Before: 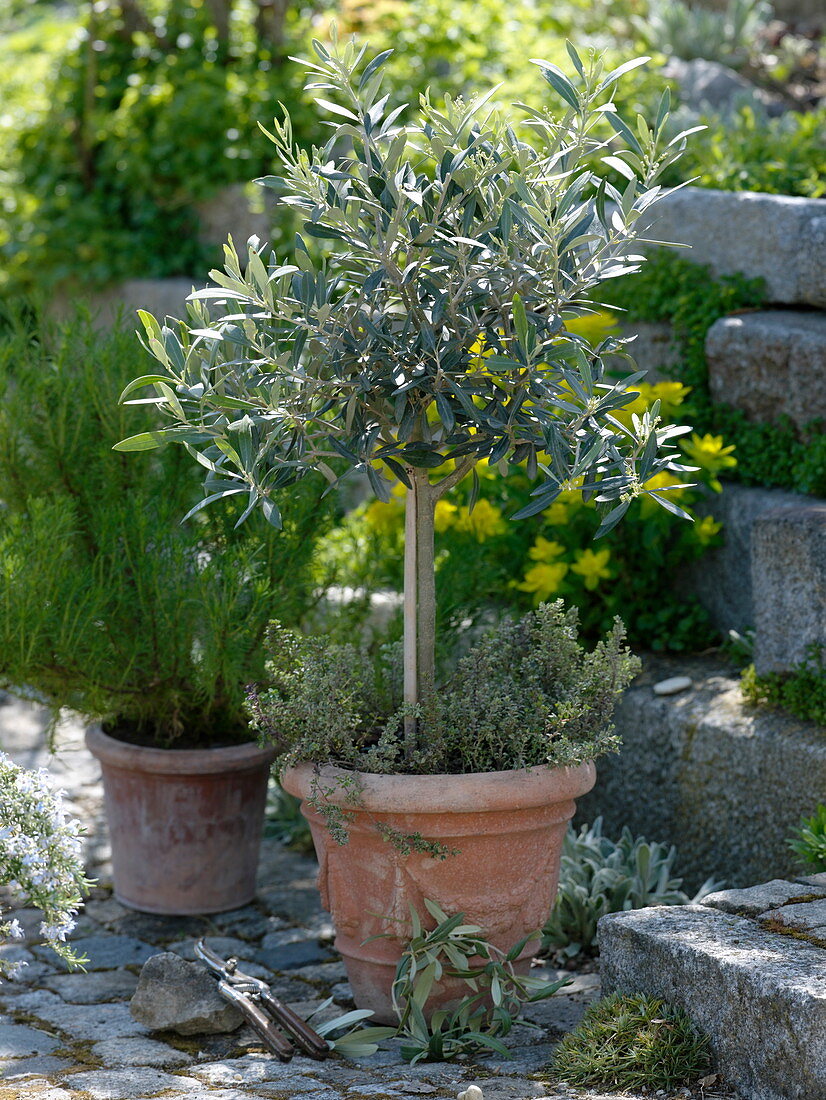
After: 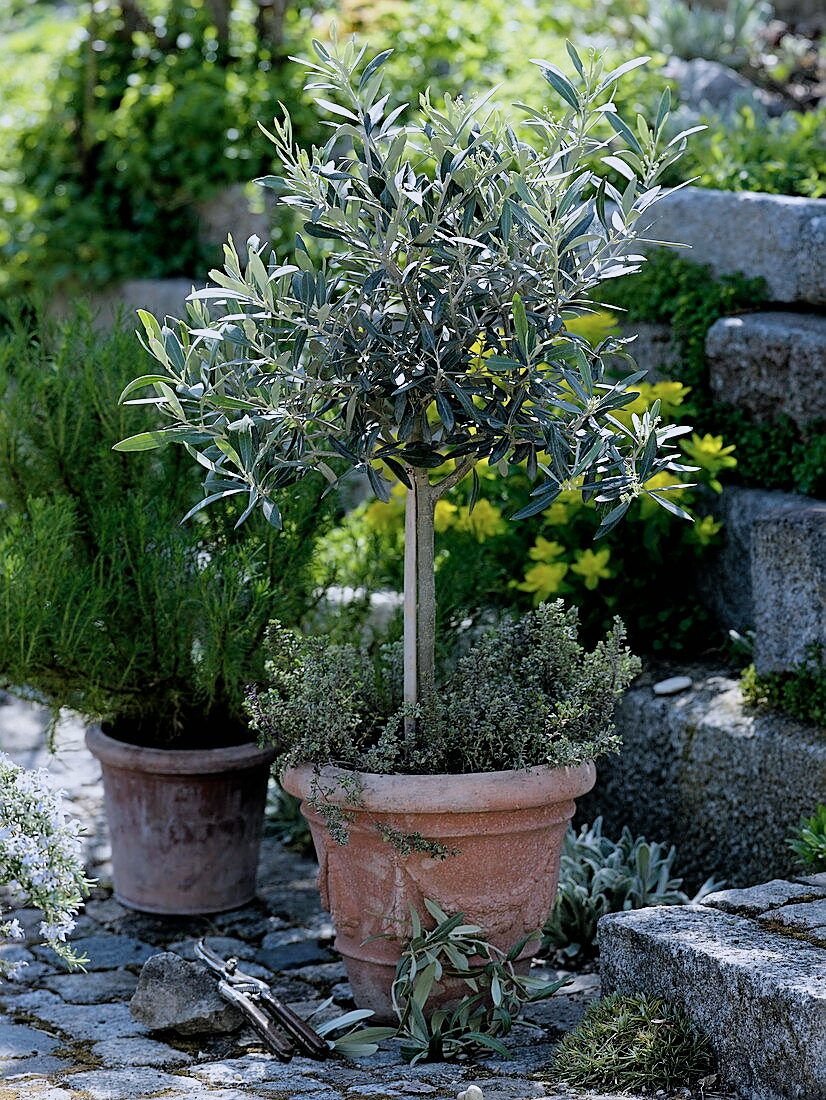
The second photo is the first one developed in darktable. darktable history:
filmic rgb: black relative exposure -5.01 EV, white relative exposure 3.51 EV, hardness 3.17, contrast 1.187, highlights saturation mix -30.64%
color calibration: gray › normalize channels true, illuminant as shot in camera, x 0.366, y 0.378, temperature 4424.69 K, gamut compression 0.004
sharpen: on, module defaults
